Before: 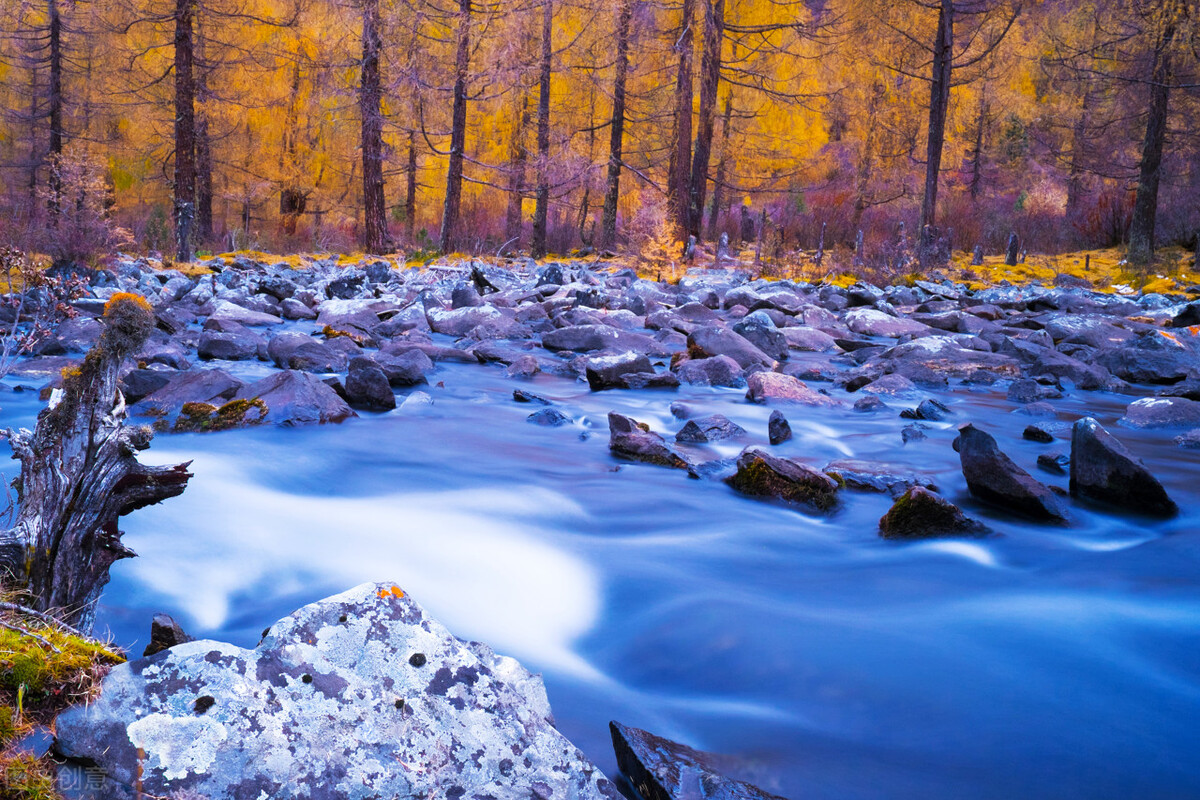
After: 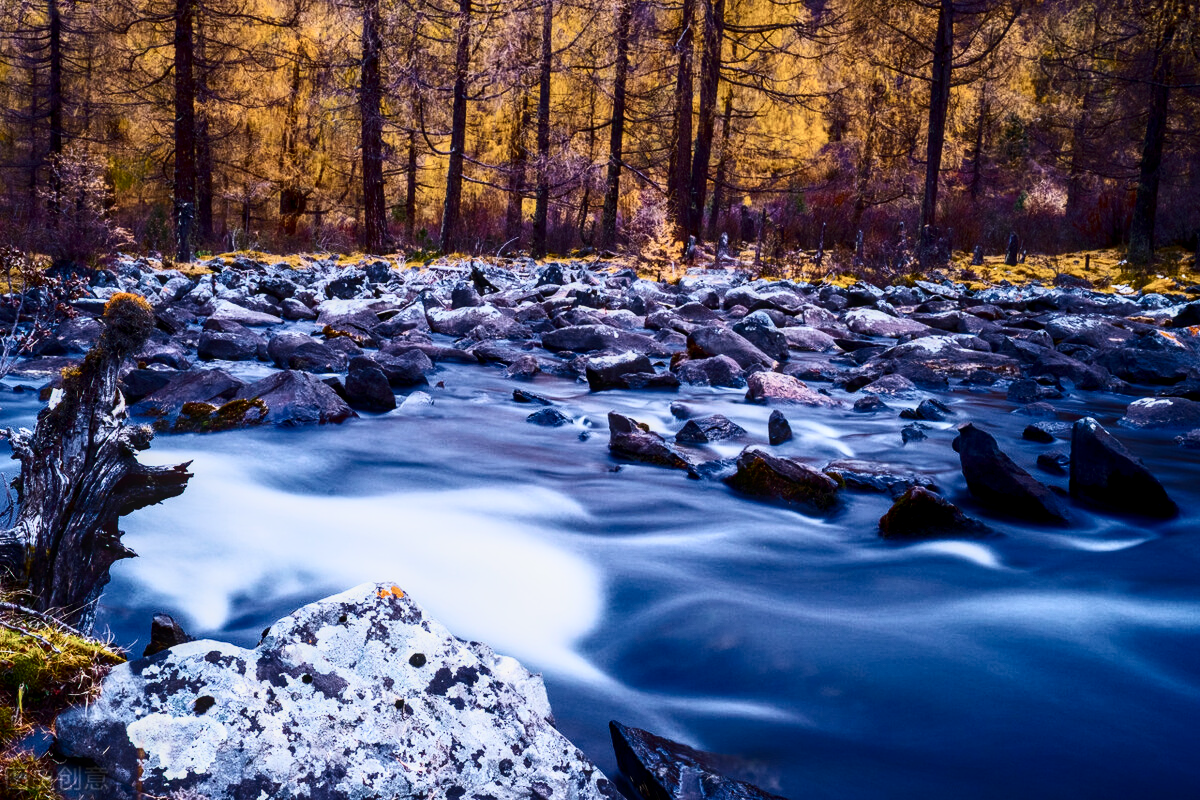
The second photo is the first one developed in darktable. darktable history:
tone equalizer: on, module defaults
contrast brightness saturation: contrast 0.5, saturation -0.1
local contrast: on, module defaults
exposure: exposure -0.462 EV, compensate highlight preservation false
